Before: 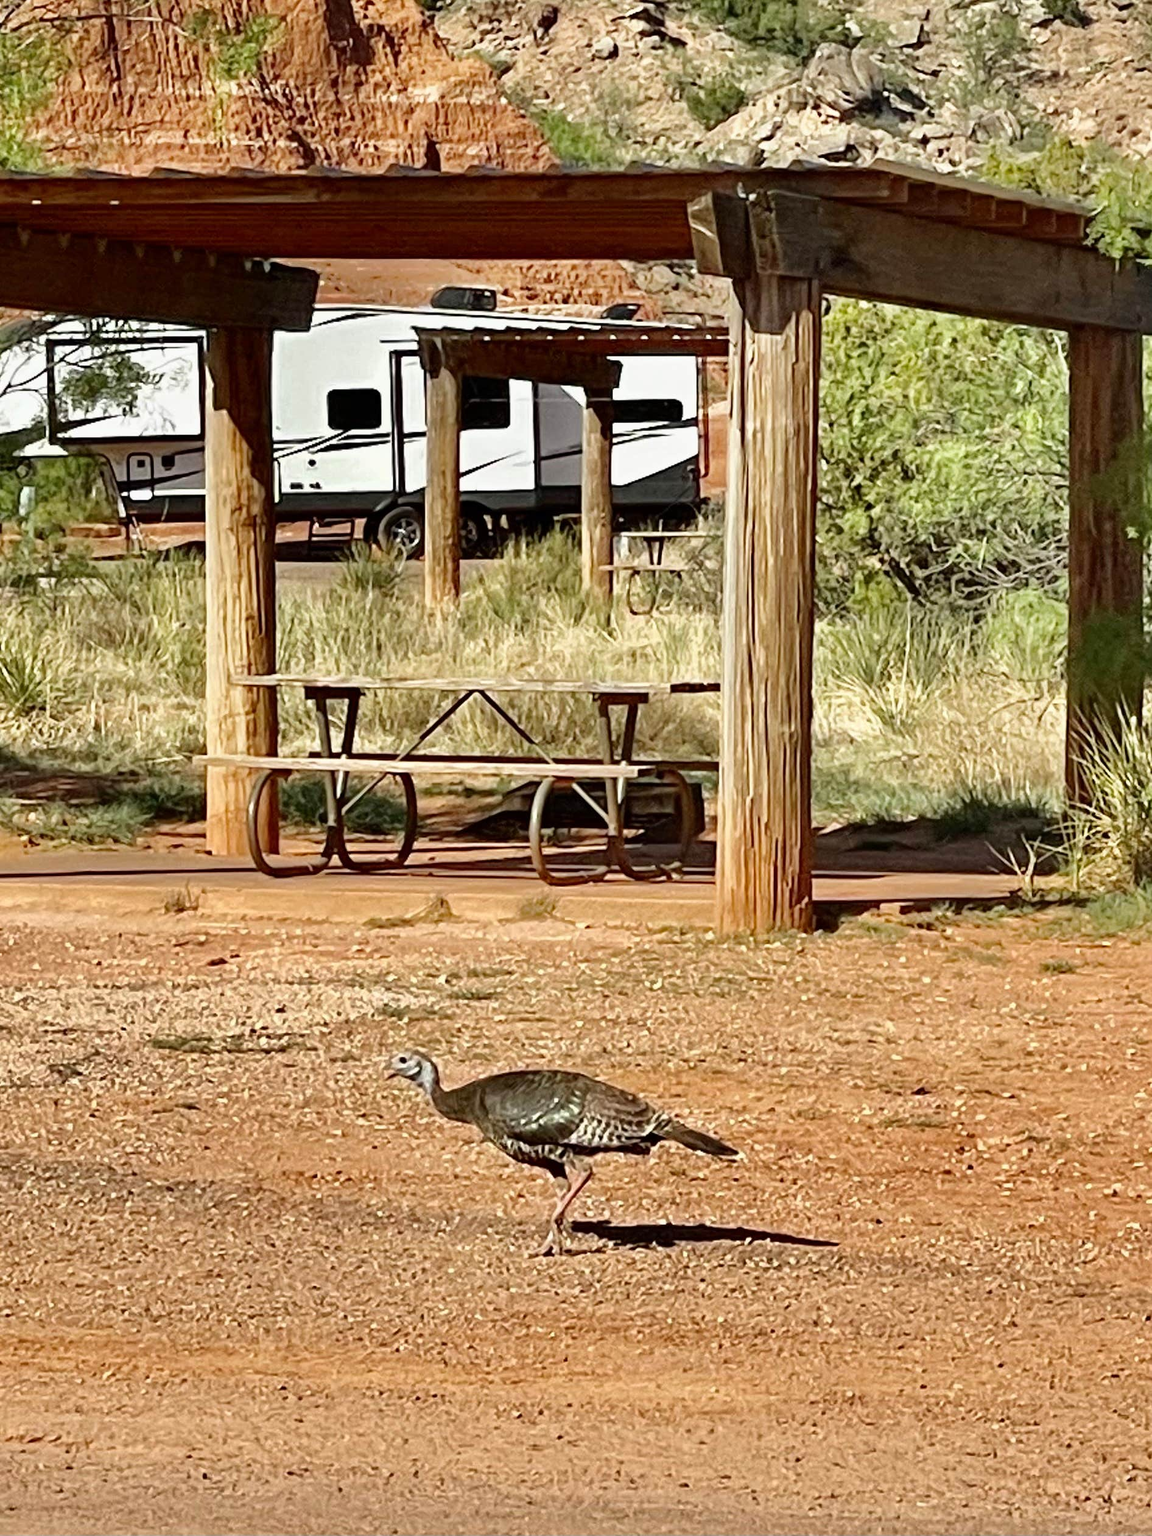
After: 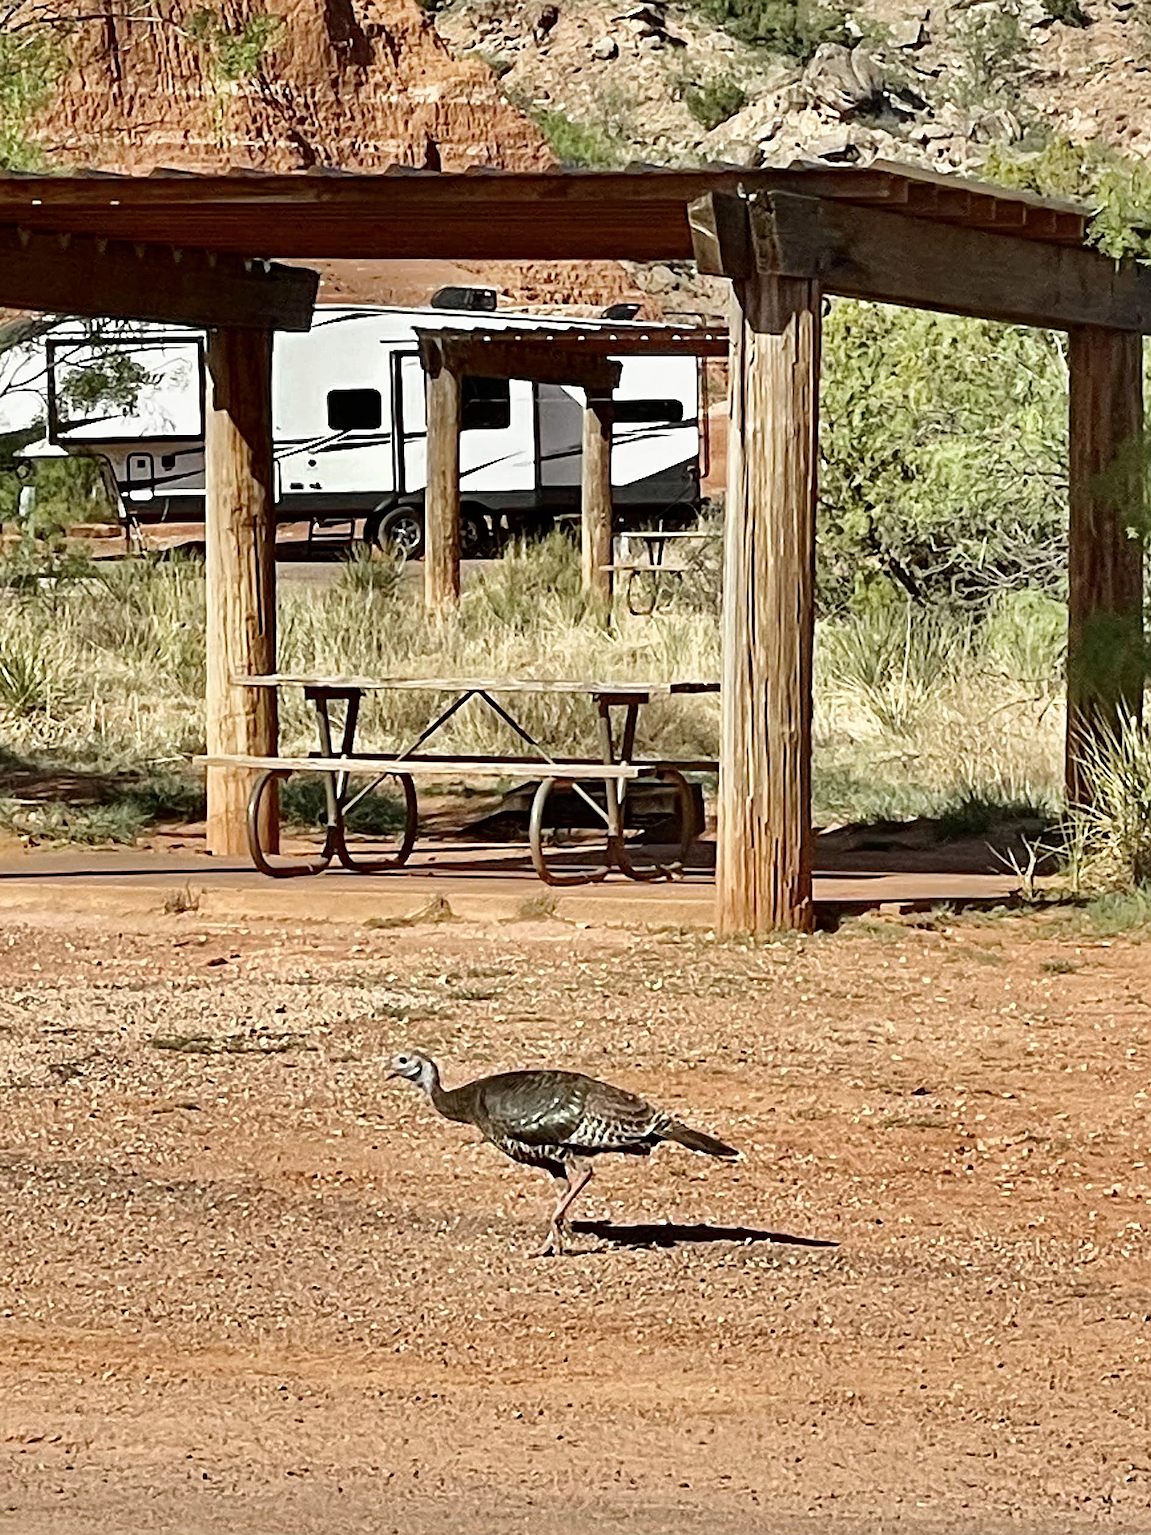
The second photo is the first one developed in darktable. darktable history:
sharpen: on, module defaults
levels: white 90.65%
contrast brightness saturation: contrast 0.113, saturation -0.171
